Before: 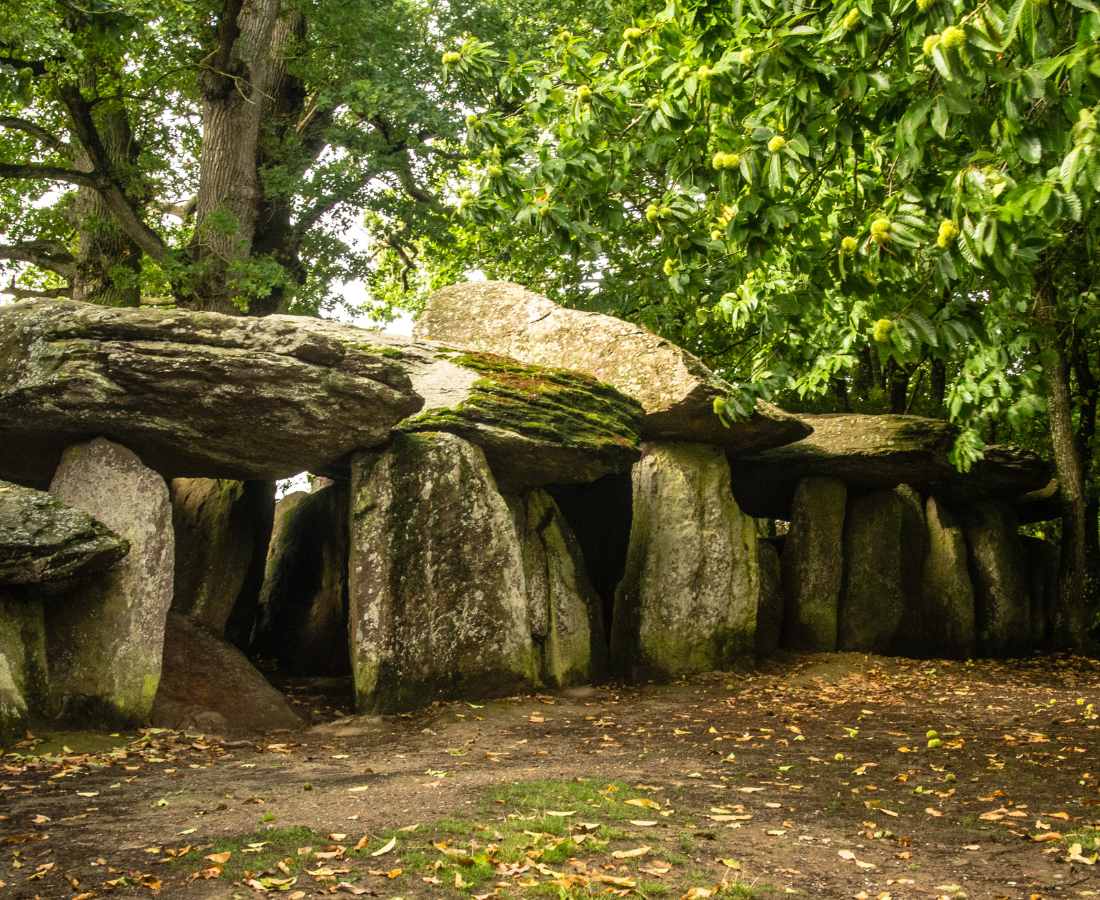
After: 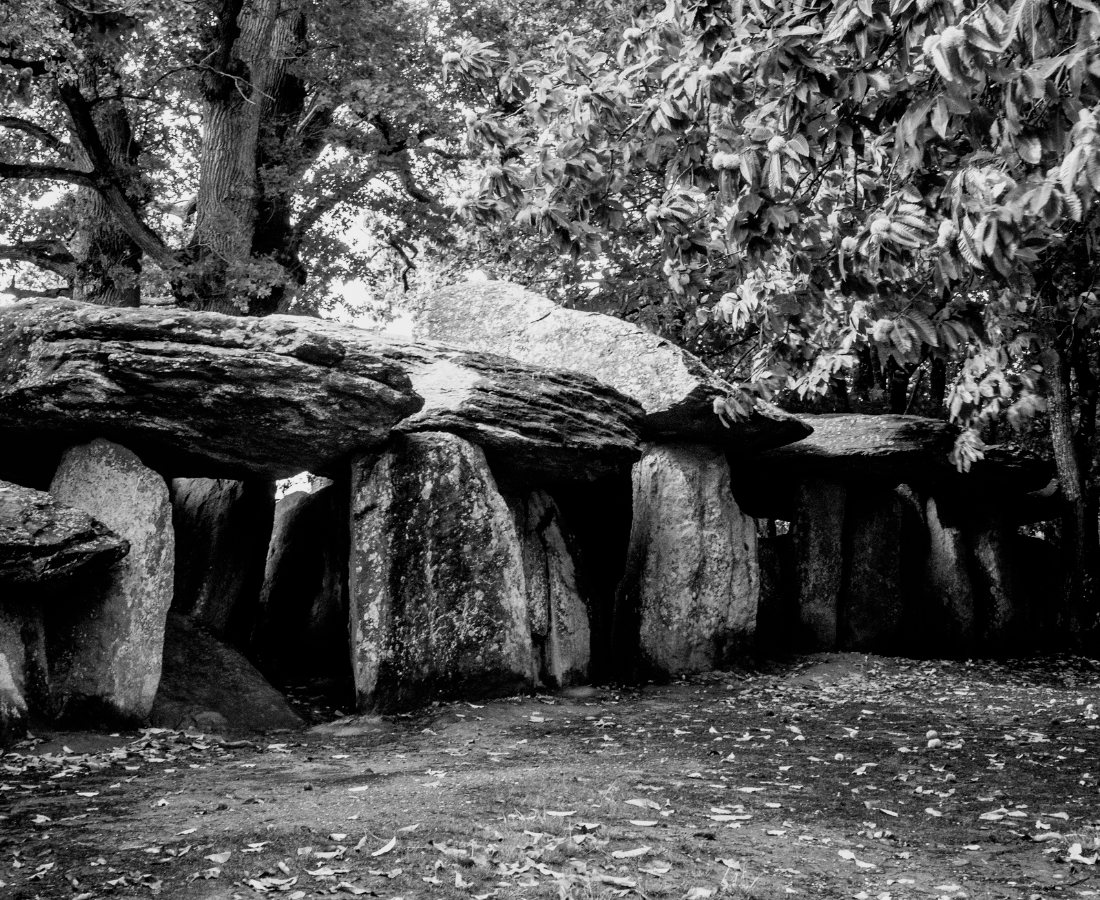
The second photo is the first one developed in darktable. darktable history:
filmic rgb: black relative exposure -5 EV, white relative exposure 3.2 EV, hardness 3.42, contrast 1.2, highlights saturation mix -50%
monochrome: a 2.21, b -1.33, size 2.2
